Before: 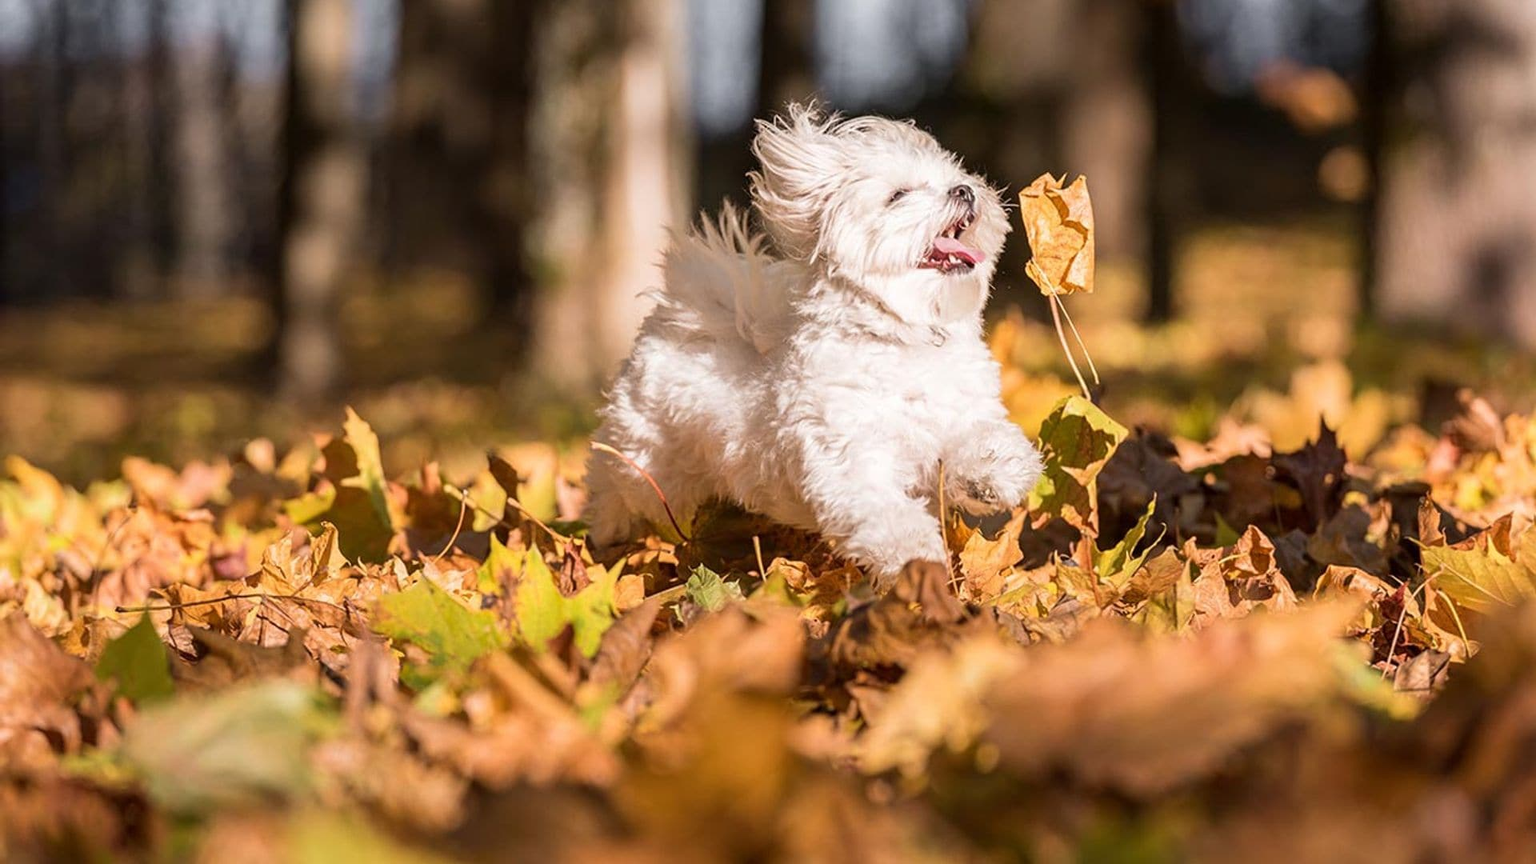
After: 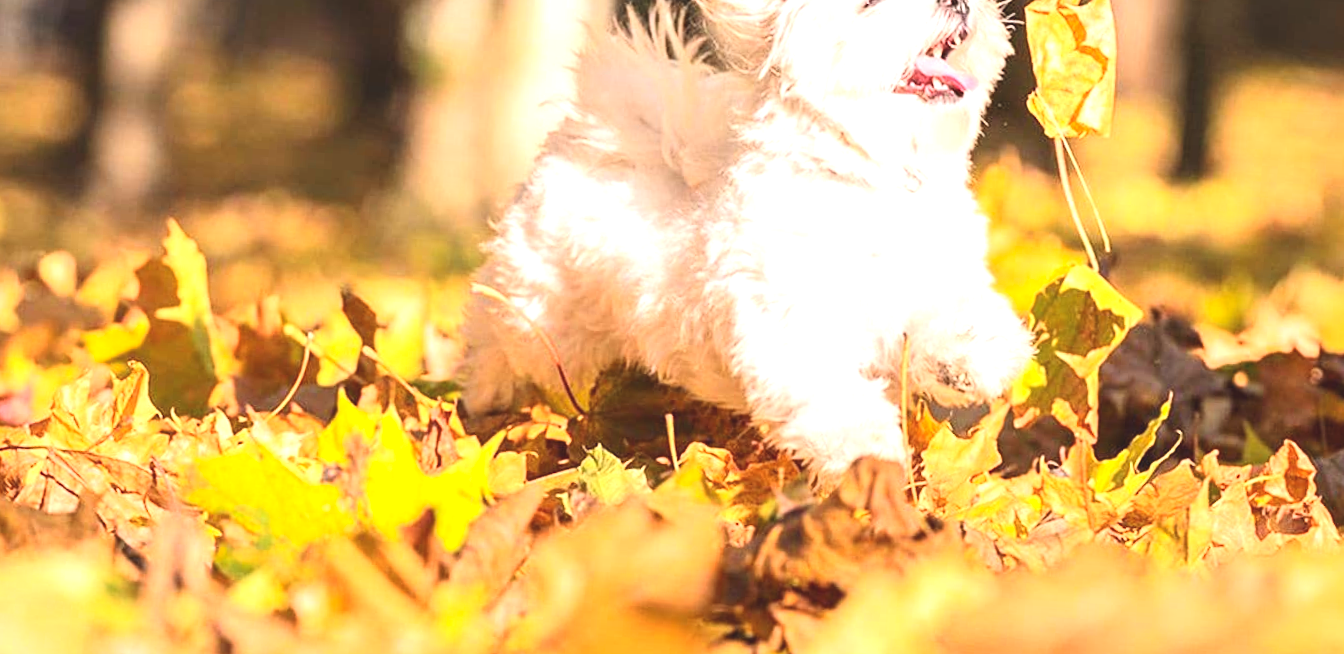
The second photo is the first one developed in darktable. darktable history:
exposure: black level correction -0.005, exposure 1.003 EV, compensate highlight preservation false
crop and rotate: angle -3.7°, left 9.868%, top 20.673%, right 12.233%, bottom 11.904%
contrast brightness saturation: contrast 0.204, brightness 0.163, saturation 0.222
